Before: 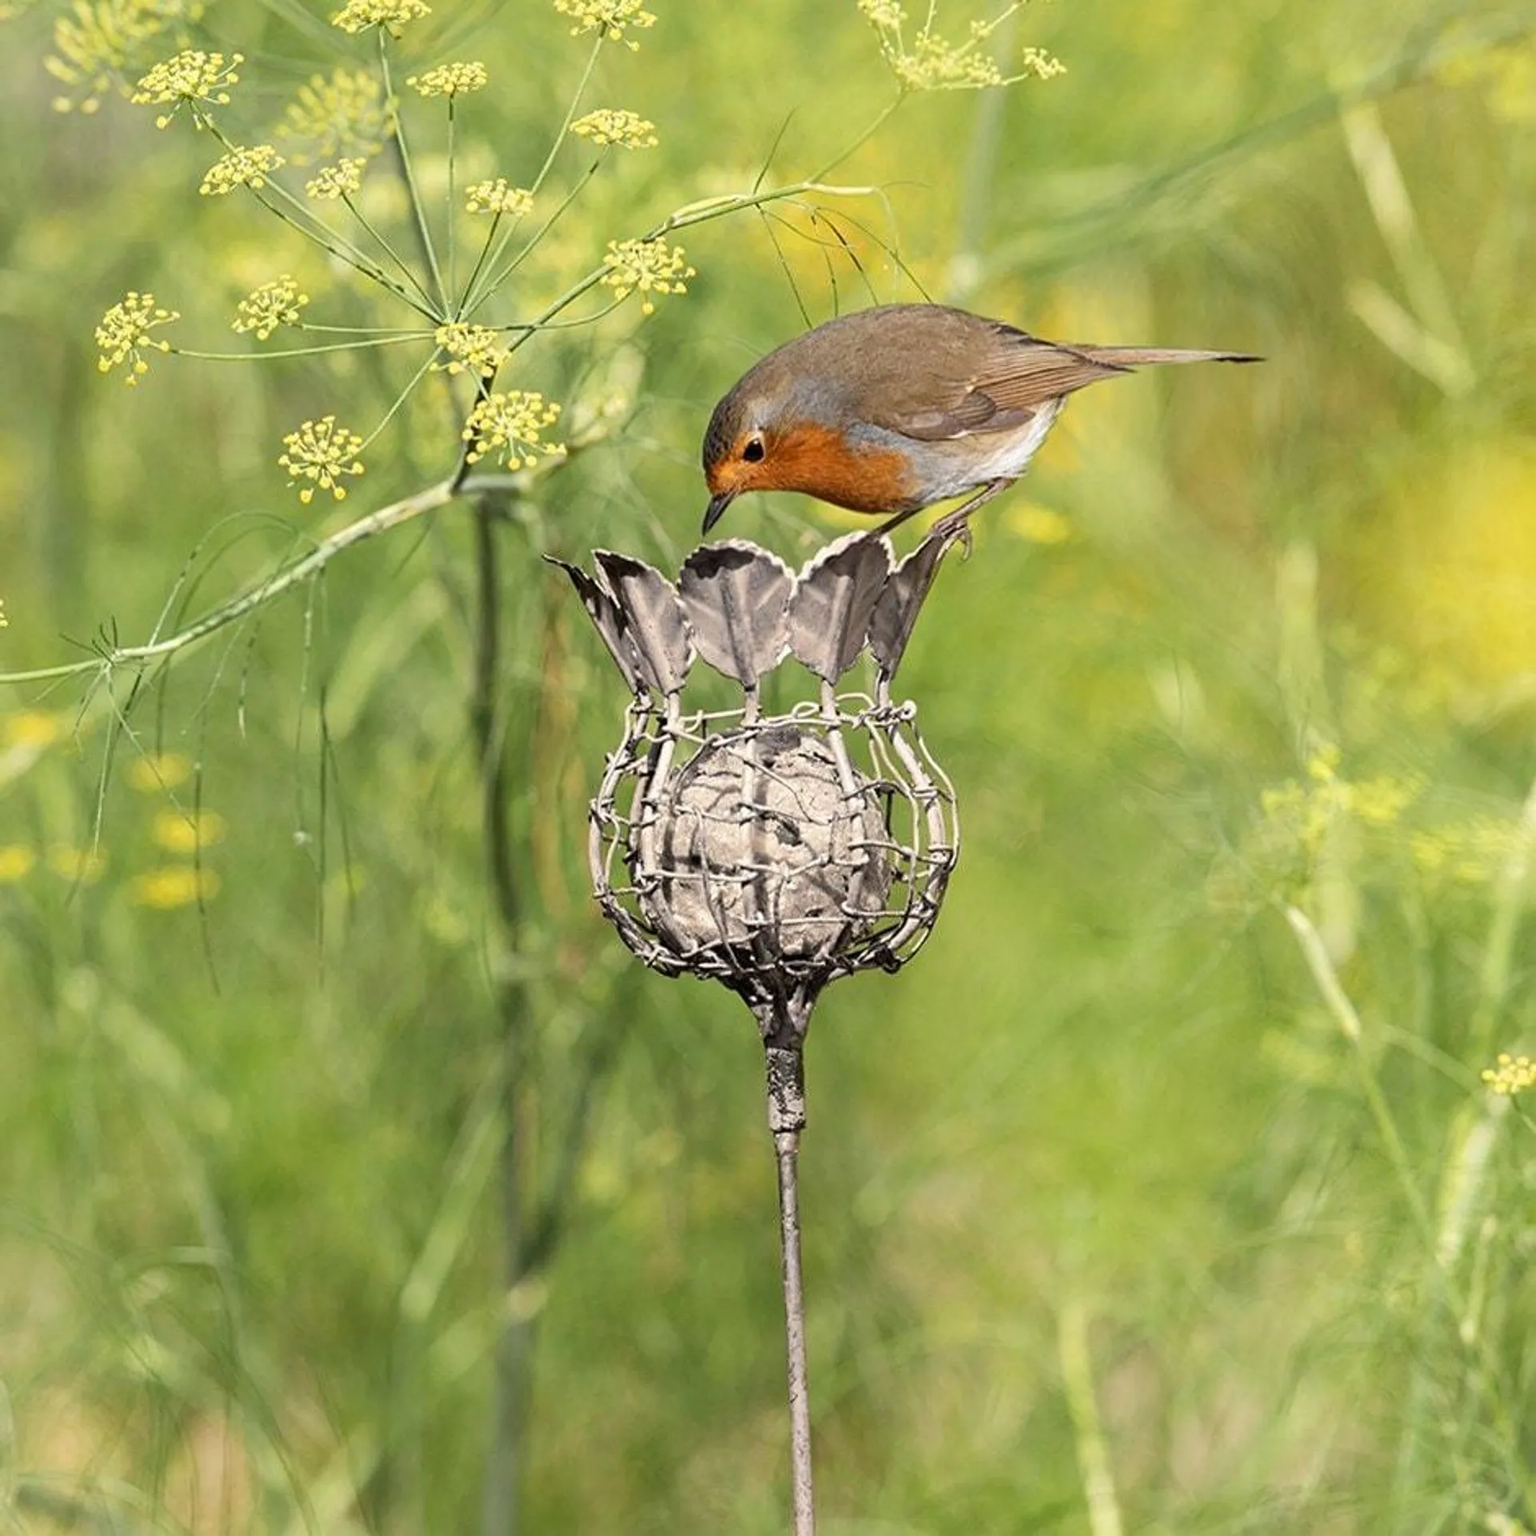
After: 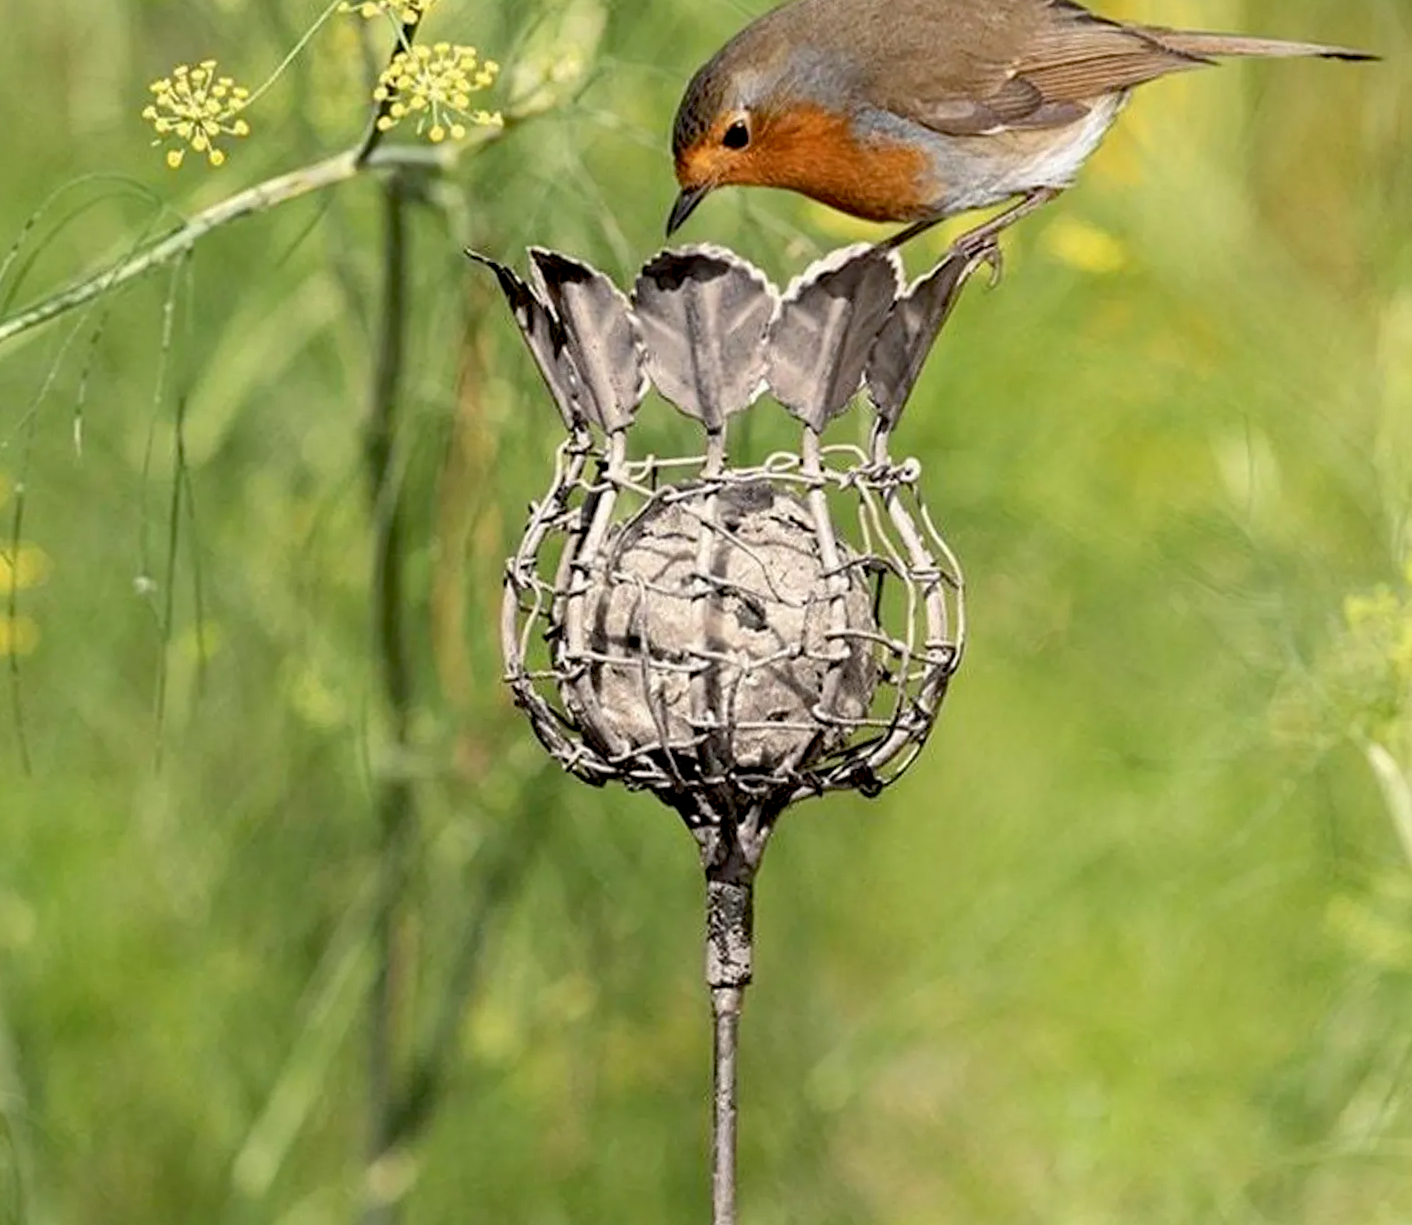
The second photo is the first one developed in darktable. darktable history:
color balance rgb: linear chroma grading › global chroma 1.5%, linear chroma grading › mid-tones -1%, perceptual saturation grading › global saturation -3%, perceptual saturation grading › shadows -2%
exposure: black level correction 0.011, compensate highlight preservation false
crop and rotate: angle -3.37°, left 9.79%, top 20.73%, right 12.42%, bottom 11.82%
